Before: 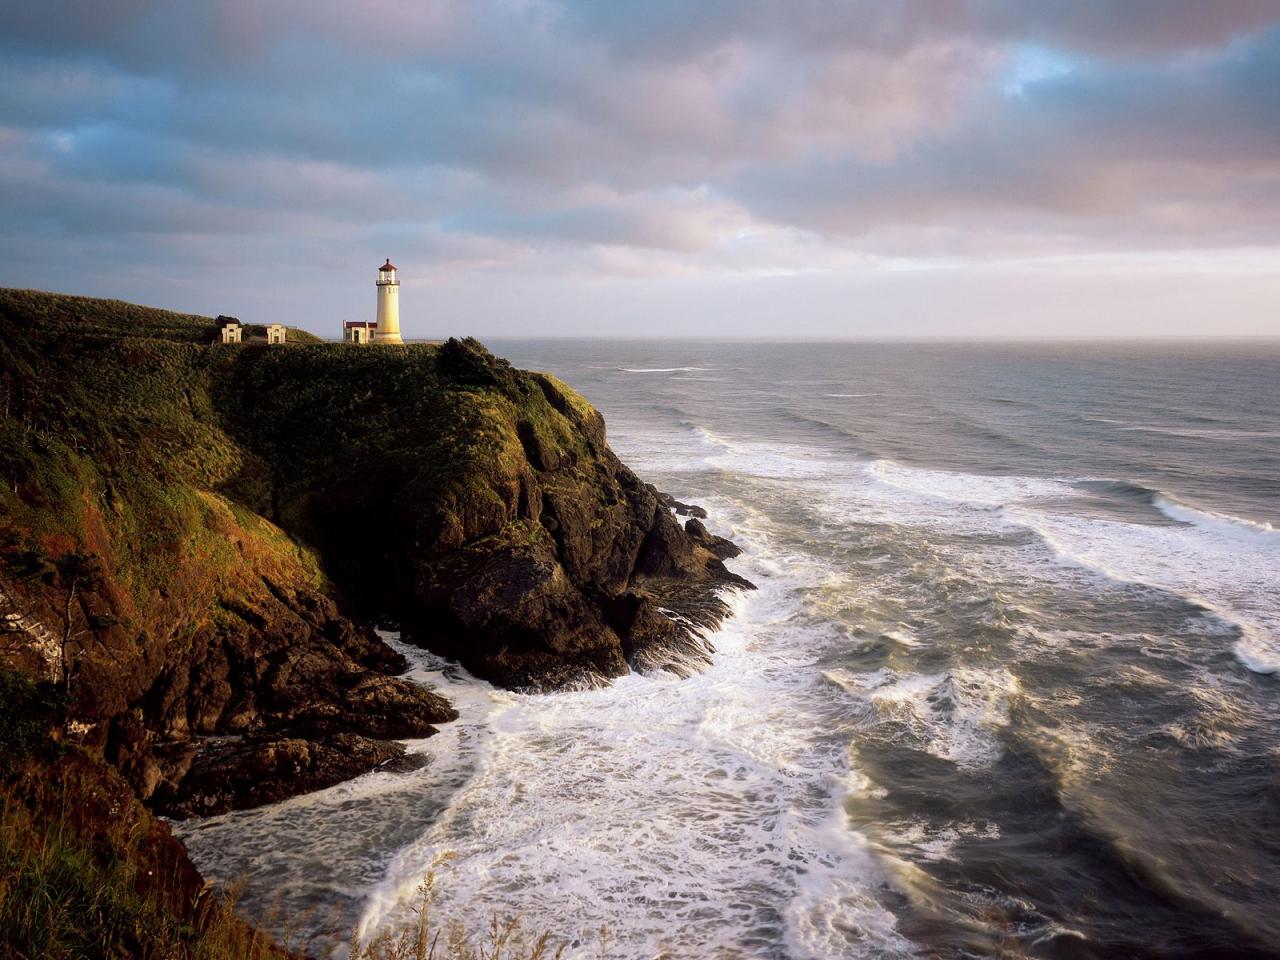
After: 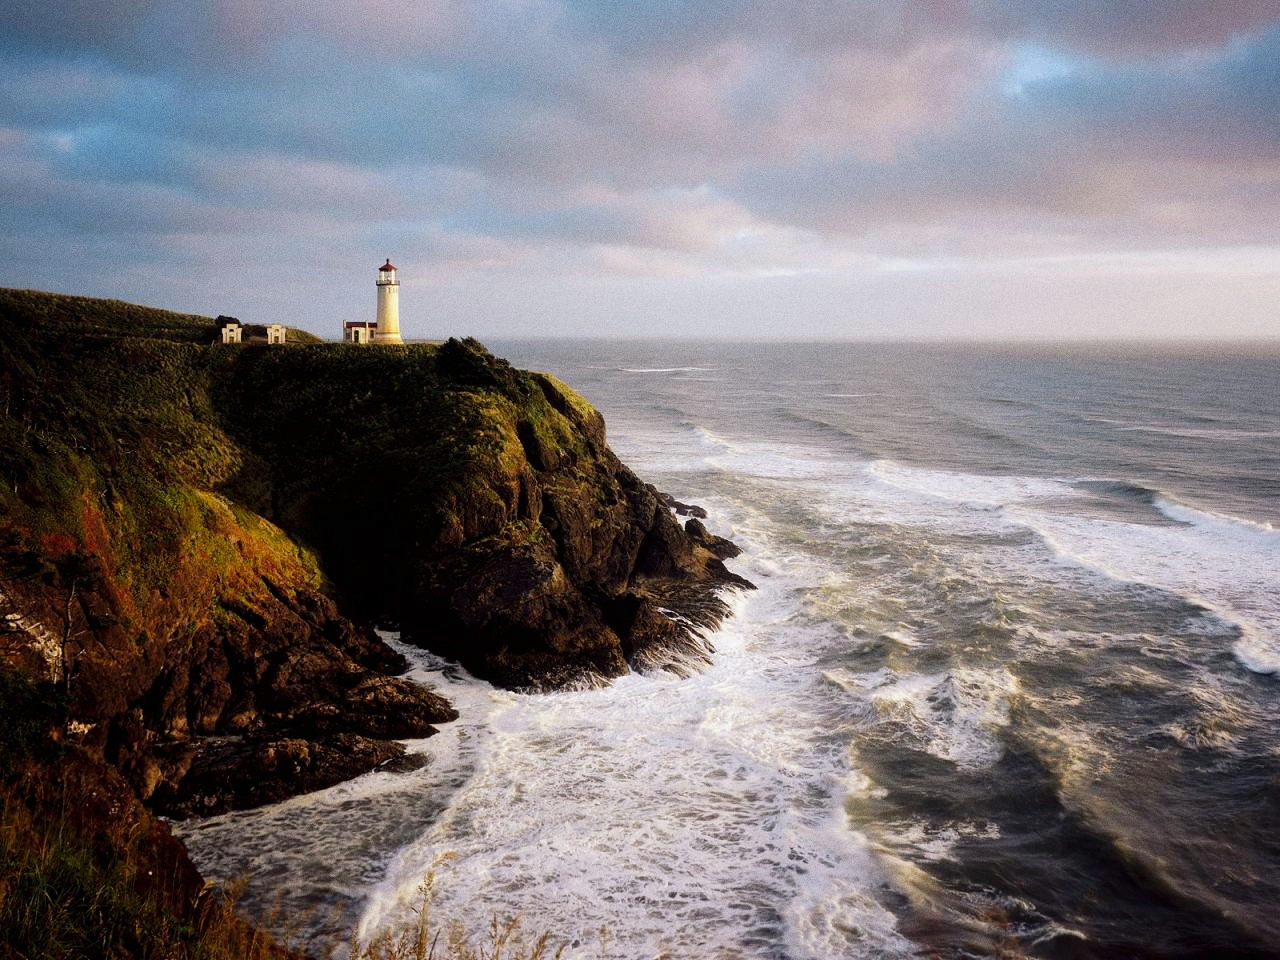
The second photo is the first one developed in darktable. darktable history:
tone curve: curves: ch0 [(0, 0) (0.003, 0.005) (0.011, 0.006) (0.025, 0.013) (0.044, 0.027) (0.069, 0.042) (0.1, 0.06) (0.136, 0.085) (0.177, 0.118) (0.224, 0.171) (0.277, 0.239) (0.335, 0.314) (0.399, 0.394) (0.468, 0.473) (0.543, 0.552) (0.623, 0.64) (0.709, 0.718) (0.801, 0.801) (0.898, 0.882) (1, 1)], preserve colors none
grain: coarseness 0.47 ISO
exposure: compensate highlight preservation false
